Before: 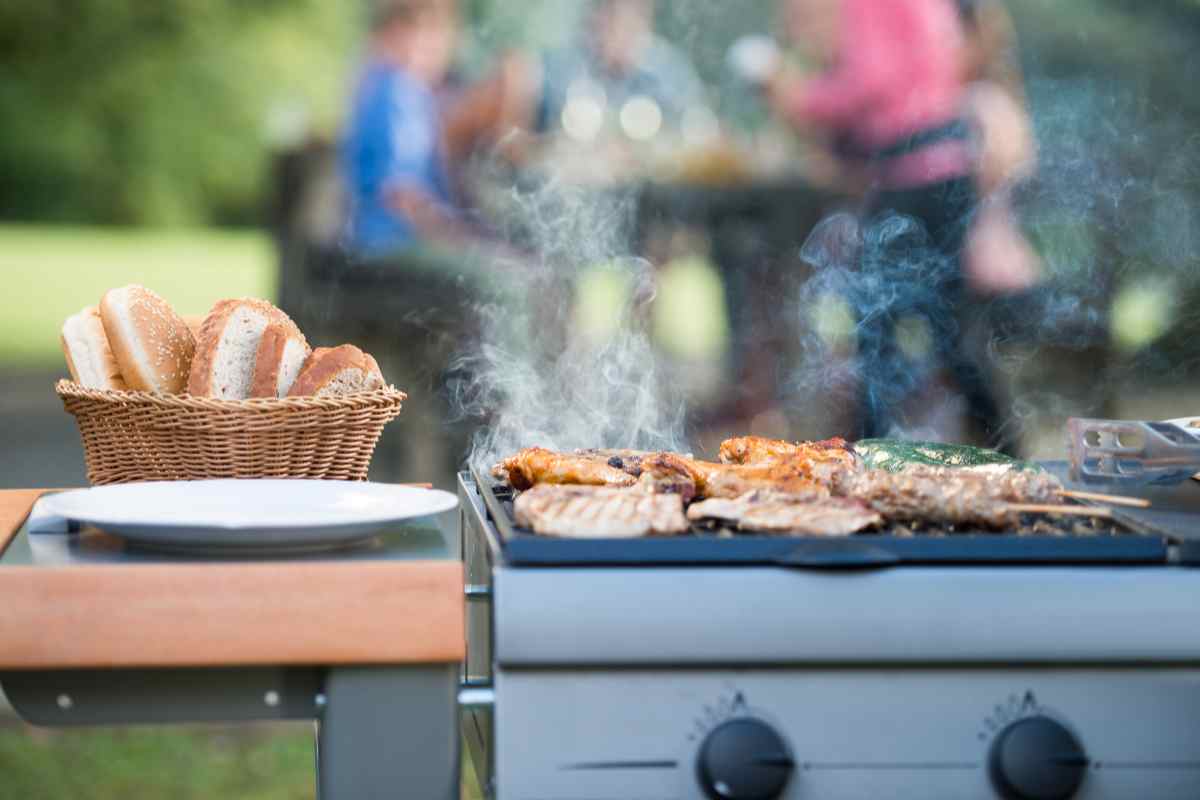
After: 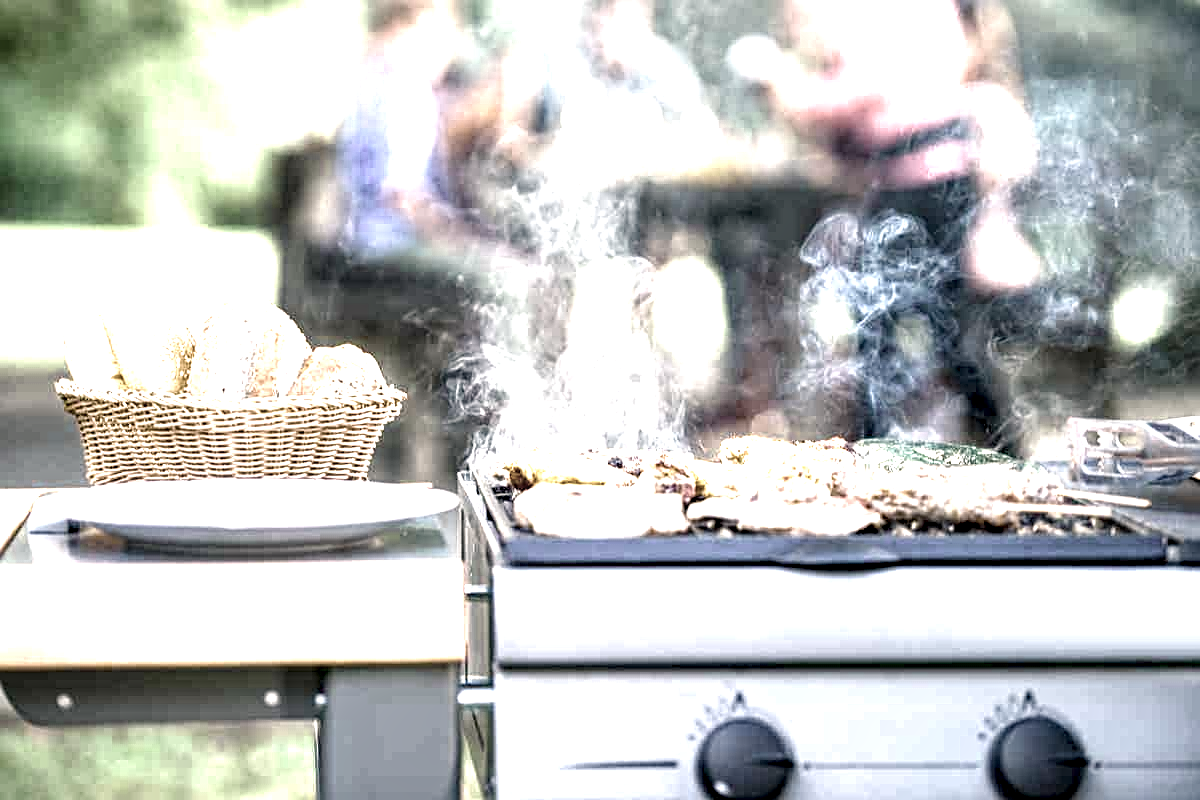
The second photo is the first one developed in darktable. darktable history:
exposure: exposure 1.218 EV, compensate highlight preservation false
local contrast: highlights 60%, shadows 63%, detail 160%
sharpen: on, module defaults
haze removal: compatibility mode true, adaptive false
color balance rgb: highlights gain › chroma 2.476%, highlights gain › hue 38.51°, perceptual saturation grading › global saturation 20%, perceptual saturation grading › highlights -25.147%, perceptual saturation grading › shadows 24.425%
color zones: curves: ch0 [(0.25, 0.667) (0.758, 0.368)]; ch1 [(0.215, 0.245) (0.761, 0.373)]; ch2 [(0.247, 0.554) (0.761, 0.436)]
